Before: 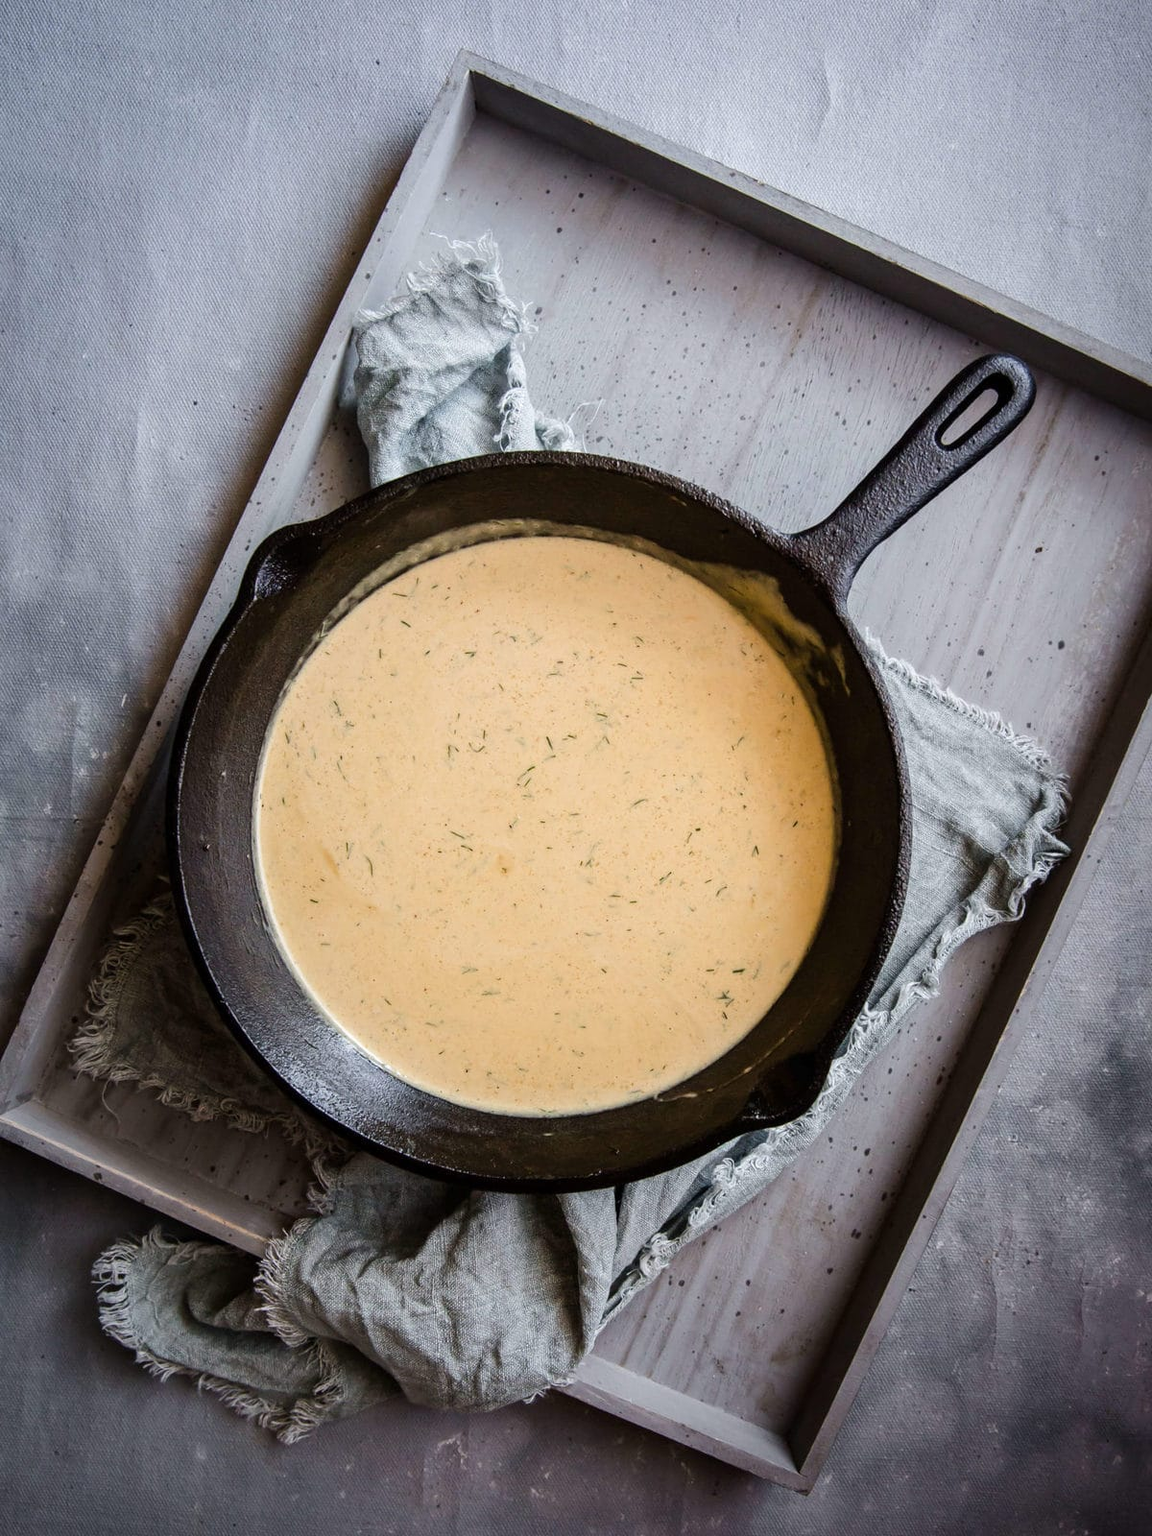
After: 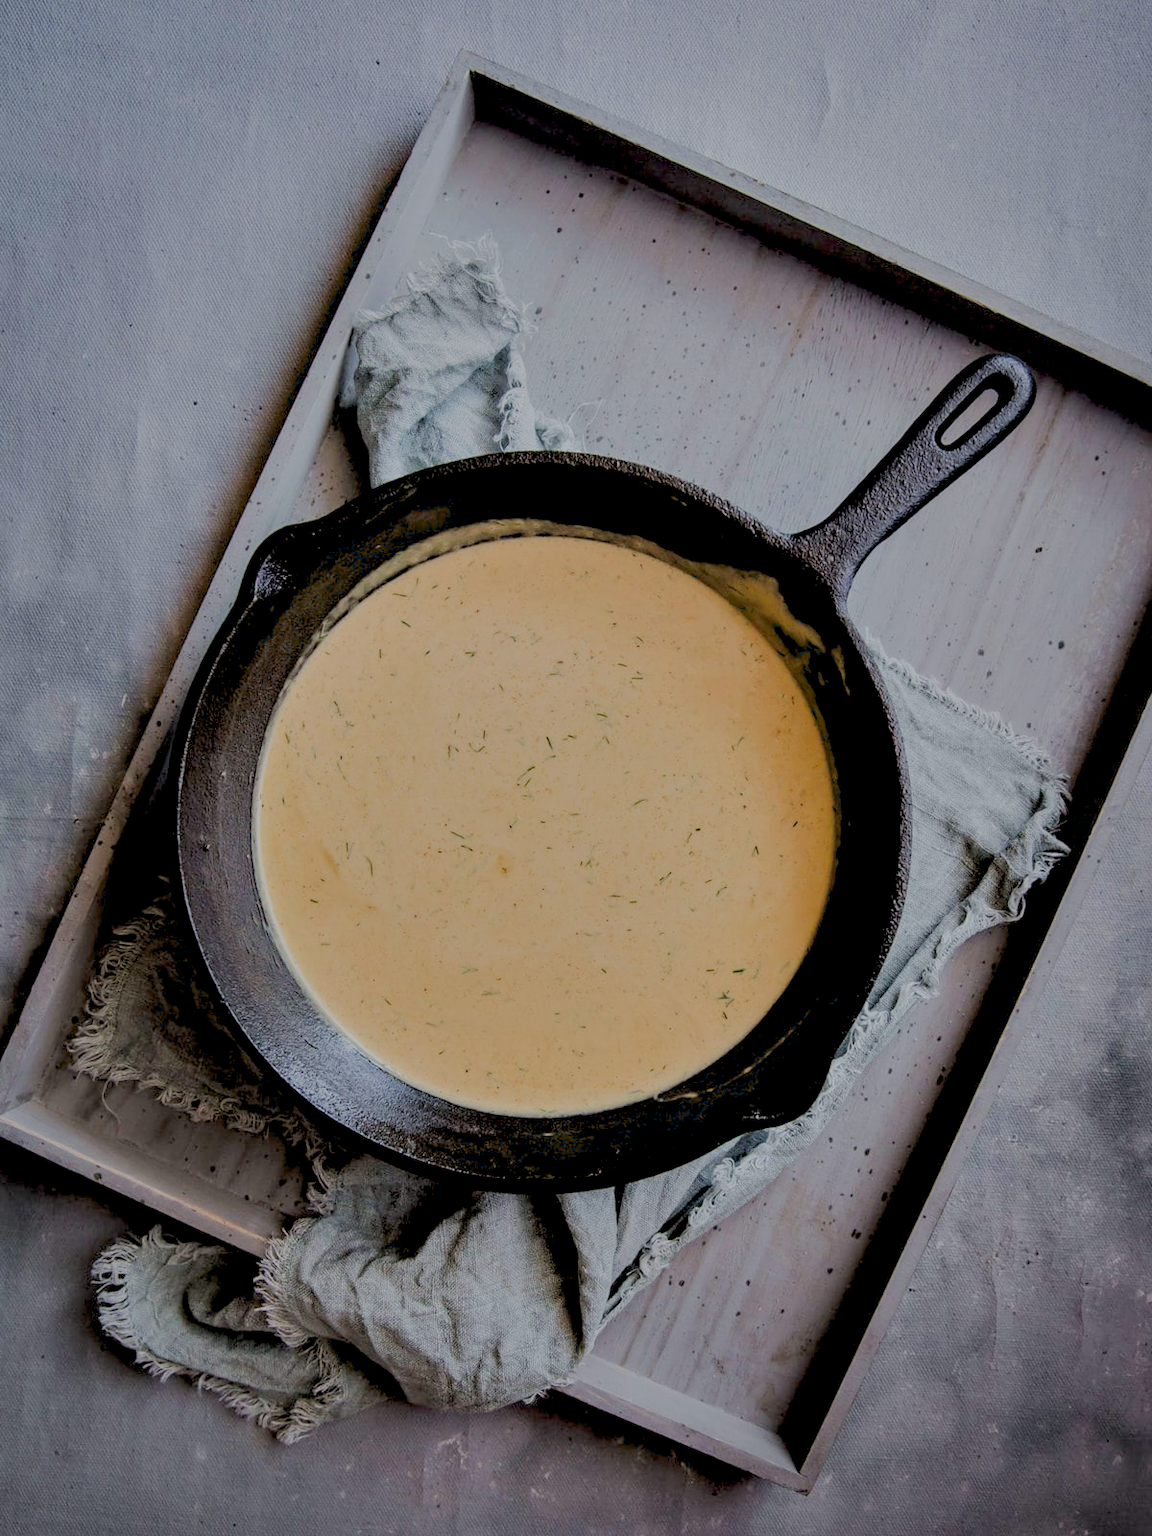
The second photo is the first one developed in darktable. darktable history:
contrast equalizer: octaves 7, y [[0.6 ×6], [0.55 ×6], [0 ×6], [0 ×6], [0 ×6]]
filmic rgb: black relative exposure -13.97 EV, white relative exposure 7.95 EV, hardness 3.73, latitude 49.38%, contrast 0.516, color science v6 (2022)
